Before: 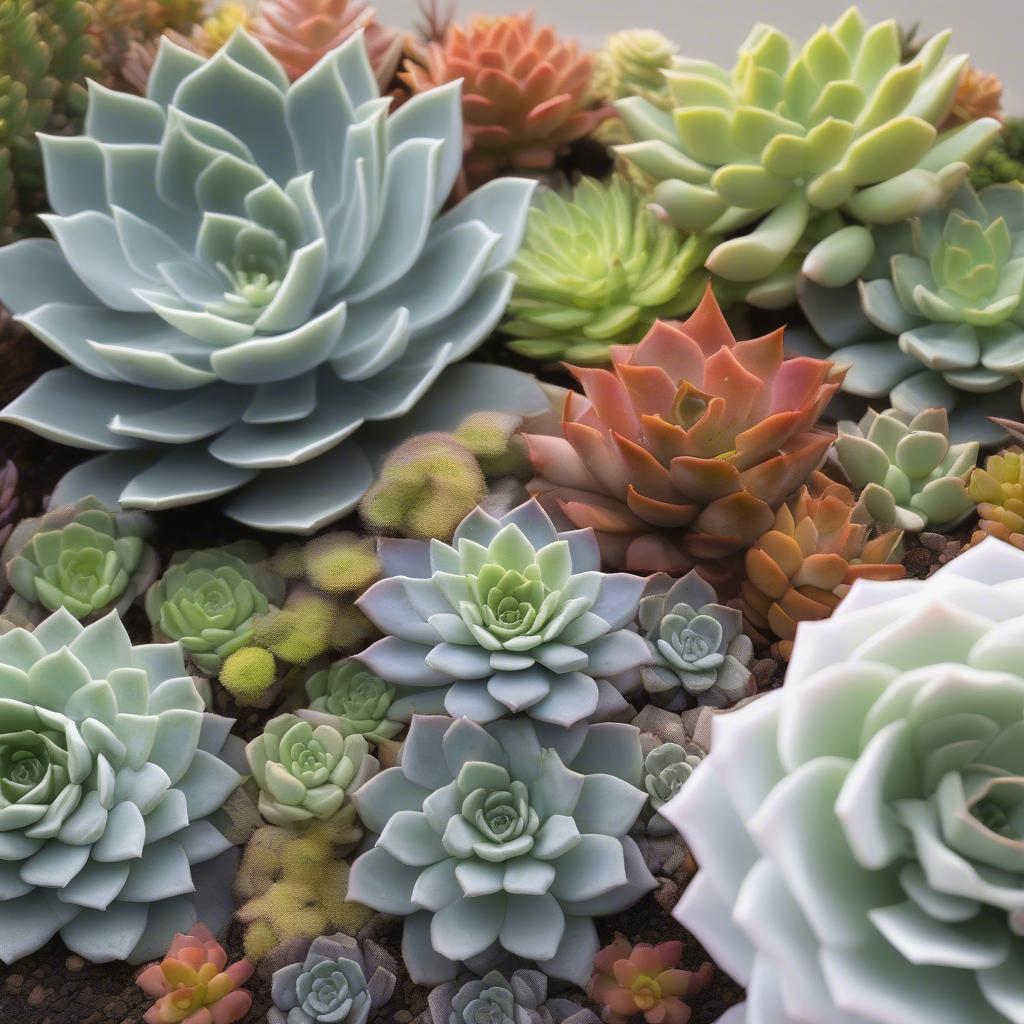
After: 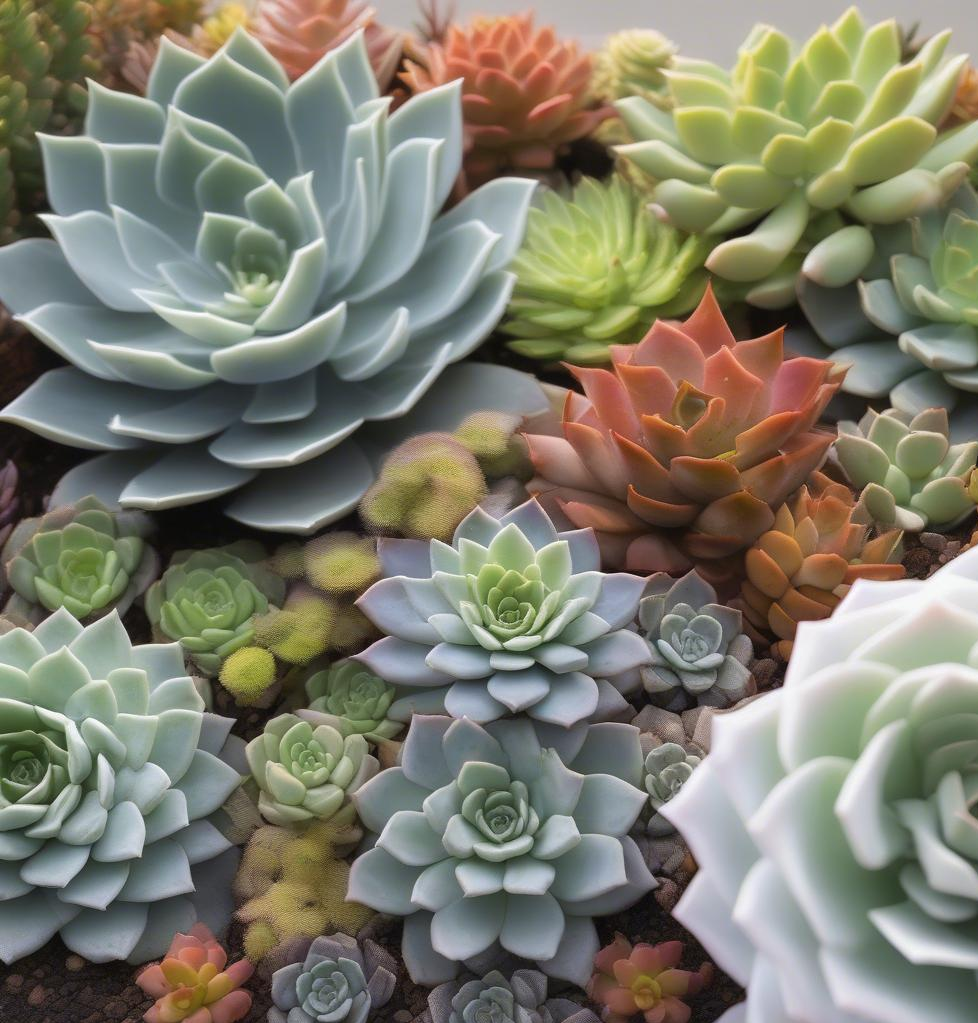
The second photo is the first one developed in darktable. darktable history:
tone equalizer: edges refinement/feathering 500, mask exposure compensation -1.57 EV, preserve details no
crop: right 4.474%, bottom 0.025%
